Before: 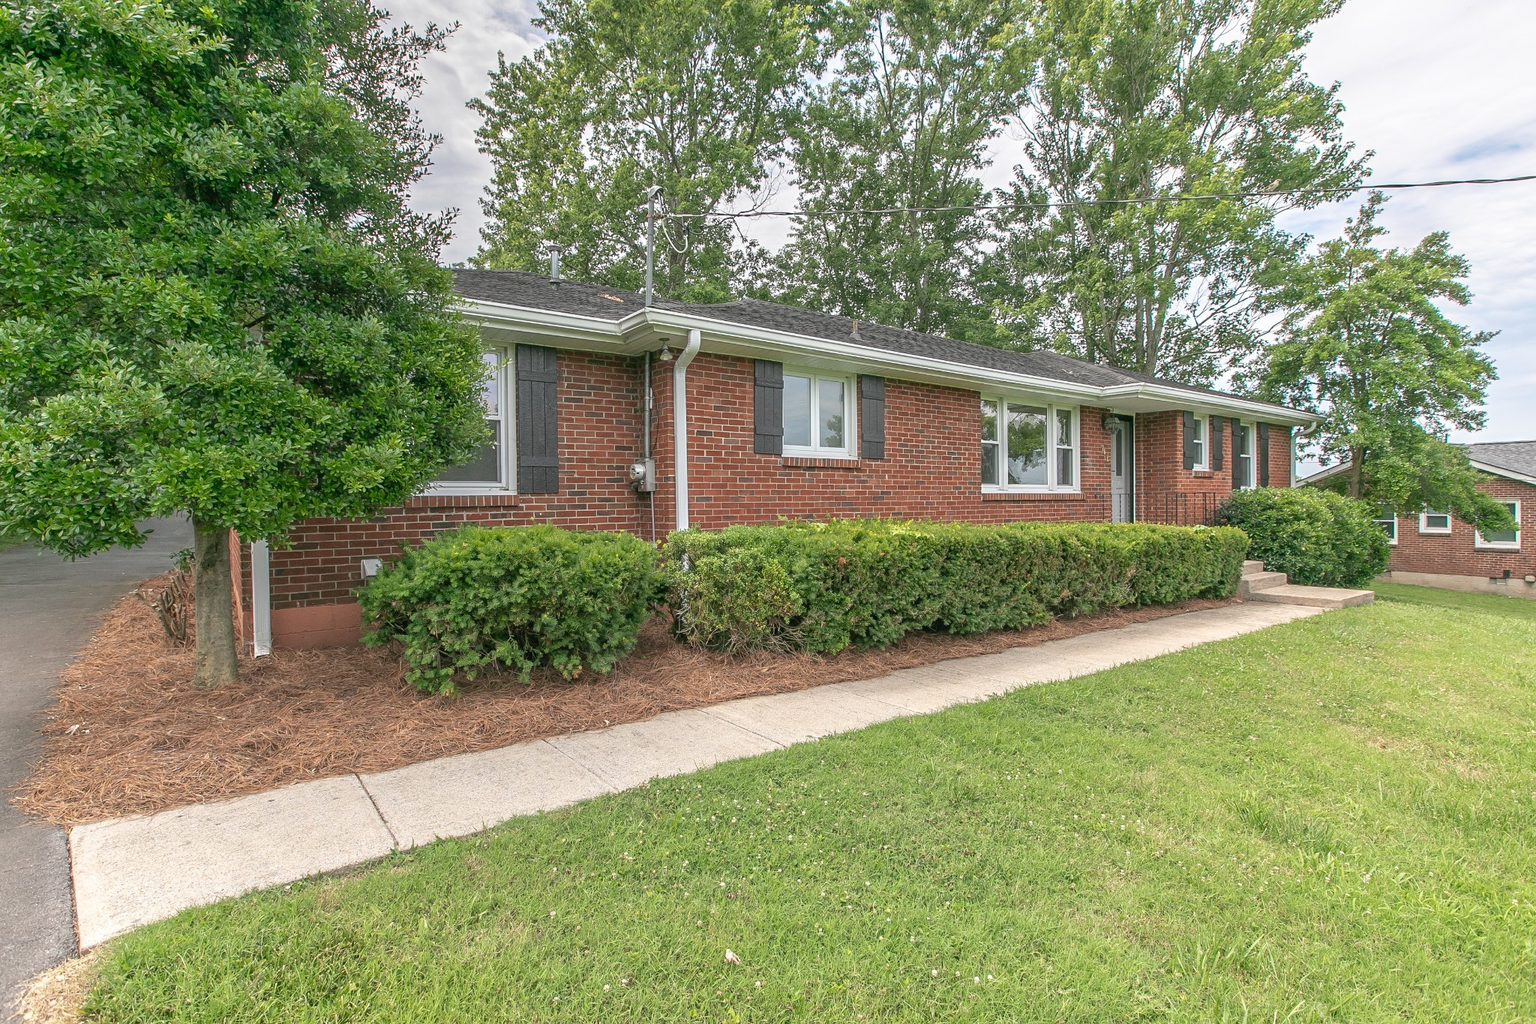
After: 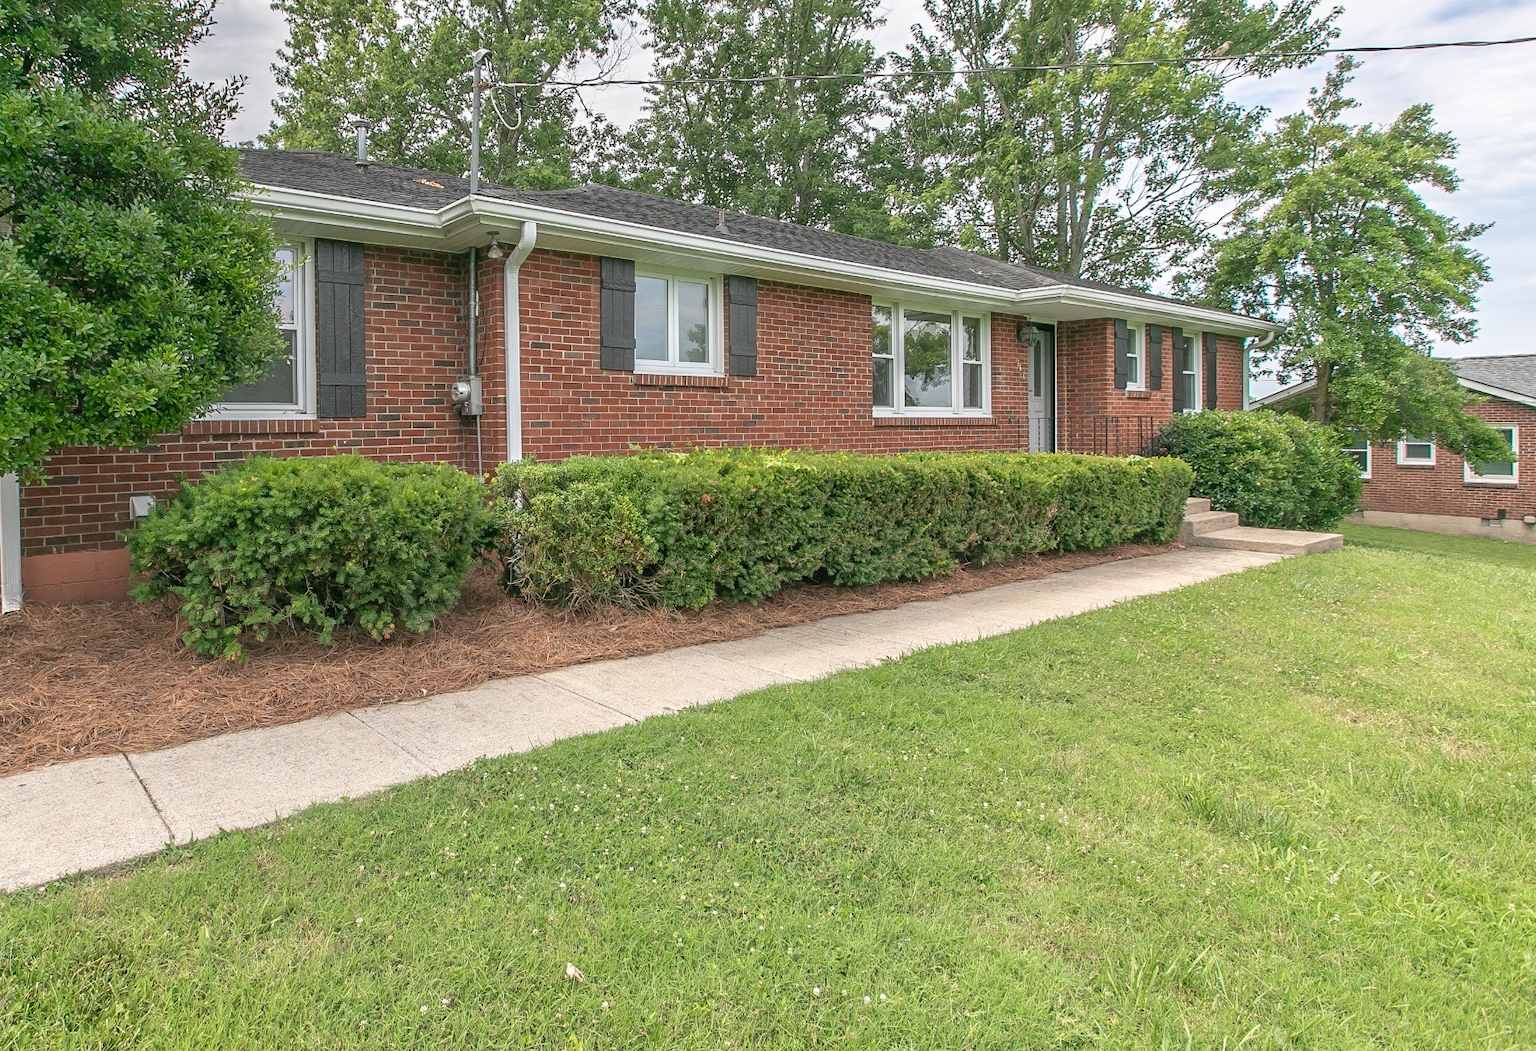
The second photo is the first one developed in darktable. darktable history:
crop: left 16.458%, top 14.208%
